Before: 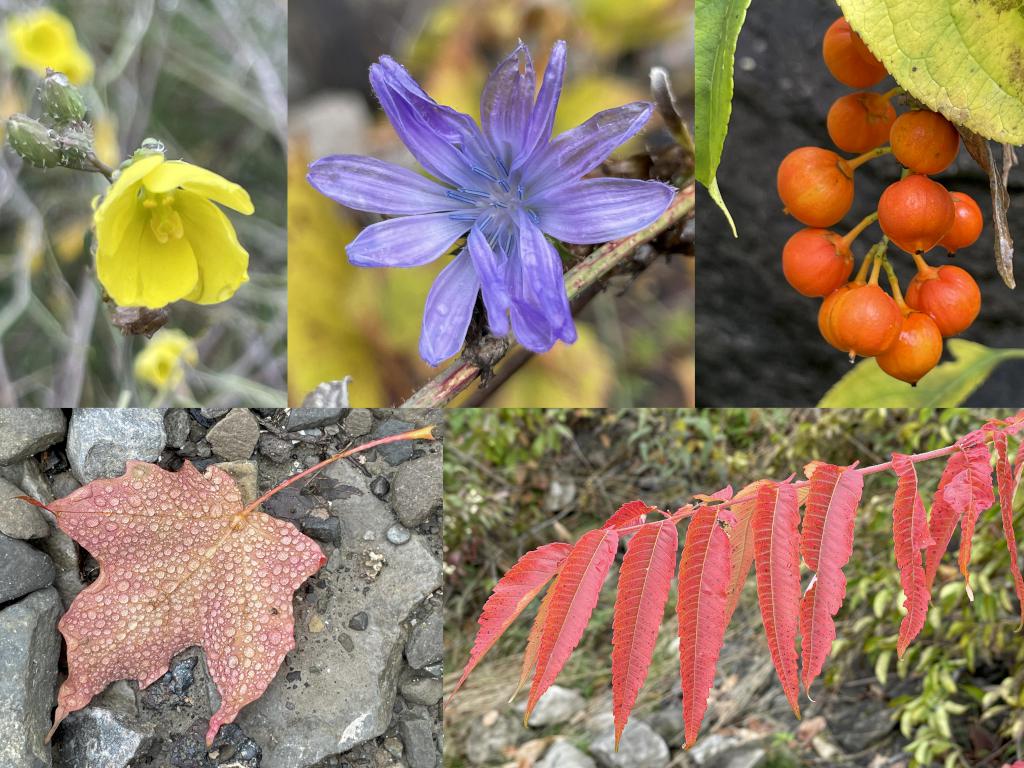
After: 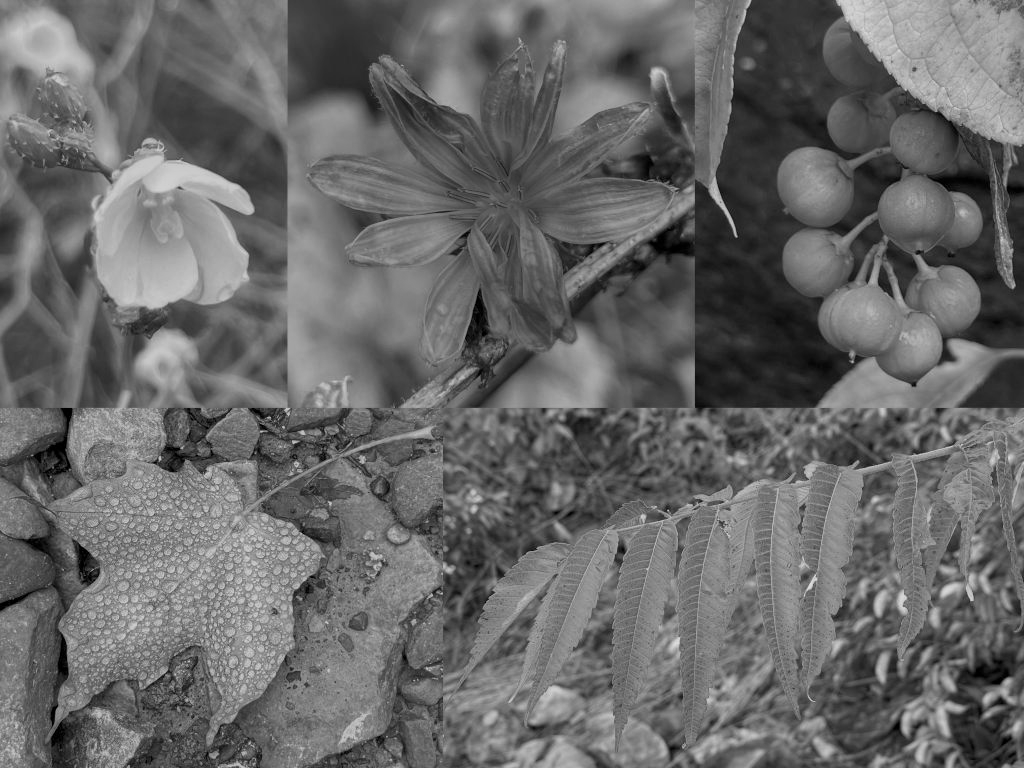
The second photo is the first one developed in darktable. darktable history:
color balance rgb: perceptual saturation grading › global saturation 20%, perceptual saturation grading › highlights -25%, perceptual saturation grading › shadows 50%
monochrome: a 79.32, b 81.83, size 1.1
